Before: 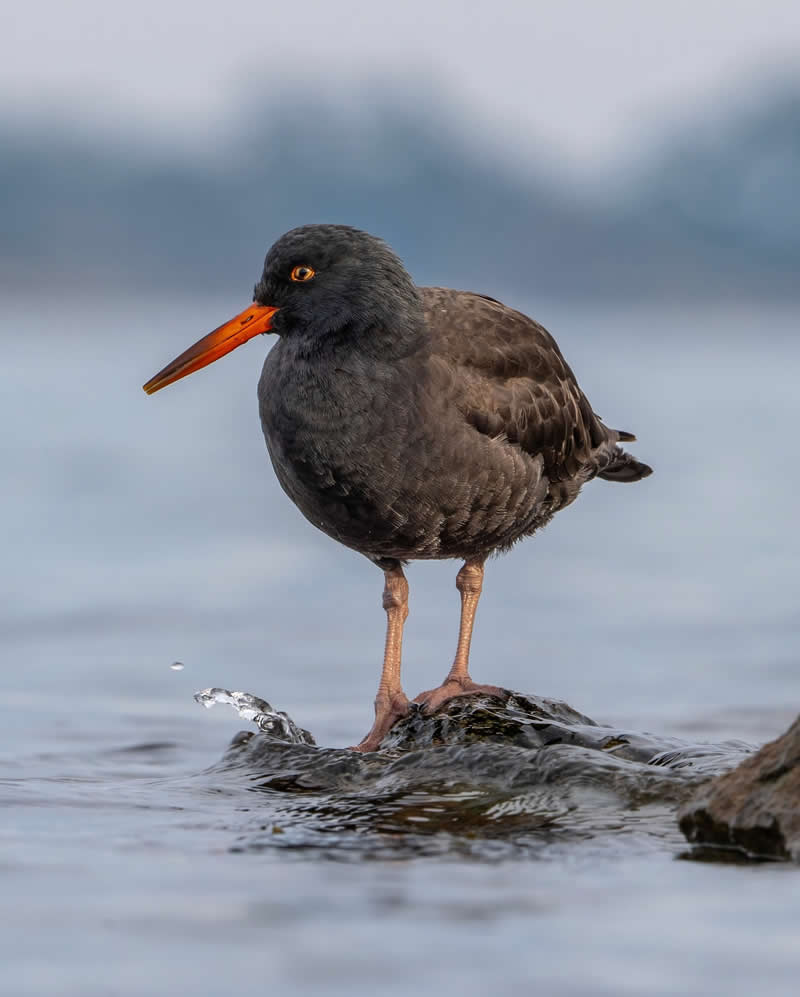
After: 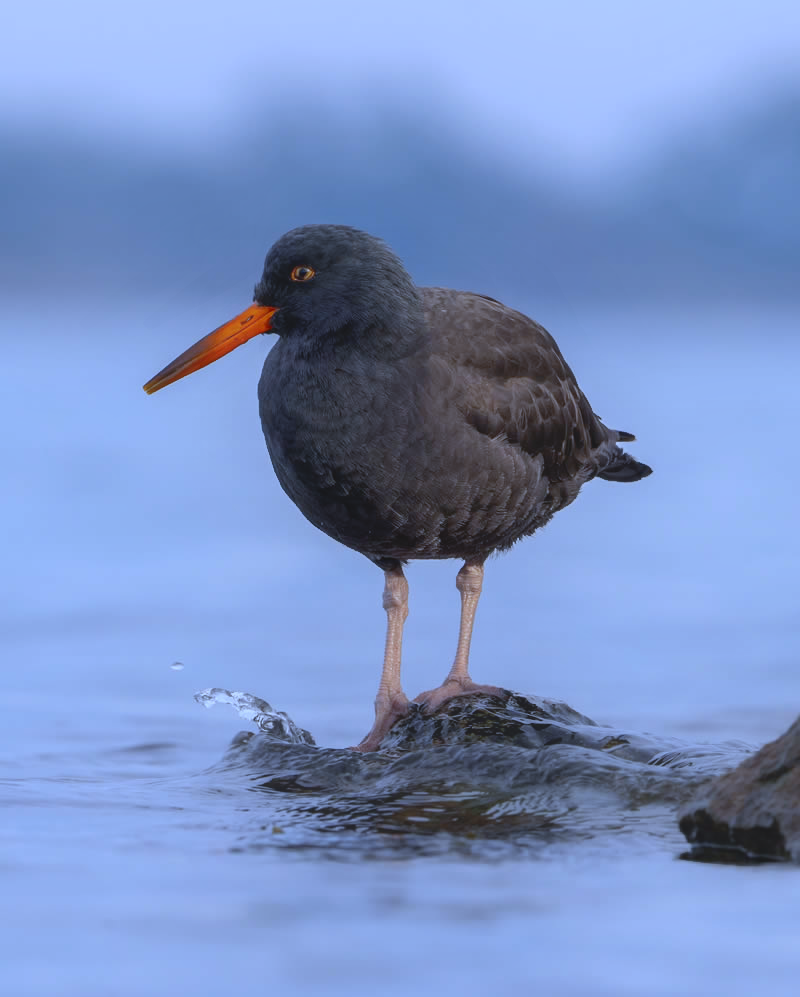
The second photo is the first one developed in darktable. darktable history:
white balance: red 0.871, blue 1.249
contrast equalizer: octaves 7, y [[0.6 ×6], [0.55 ×6], [0 ×6], [0 ×6], [0 ×6]], mix -1
